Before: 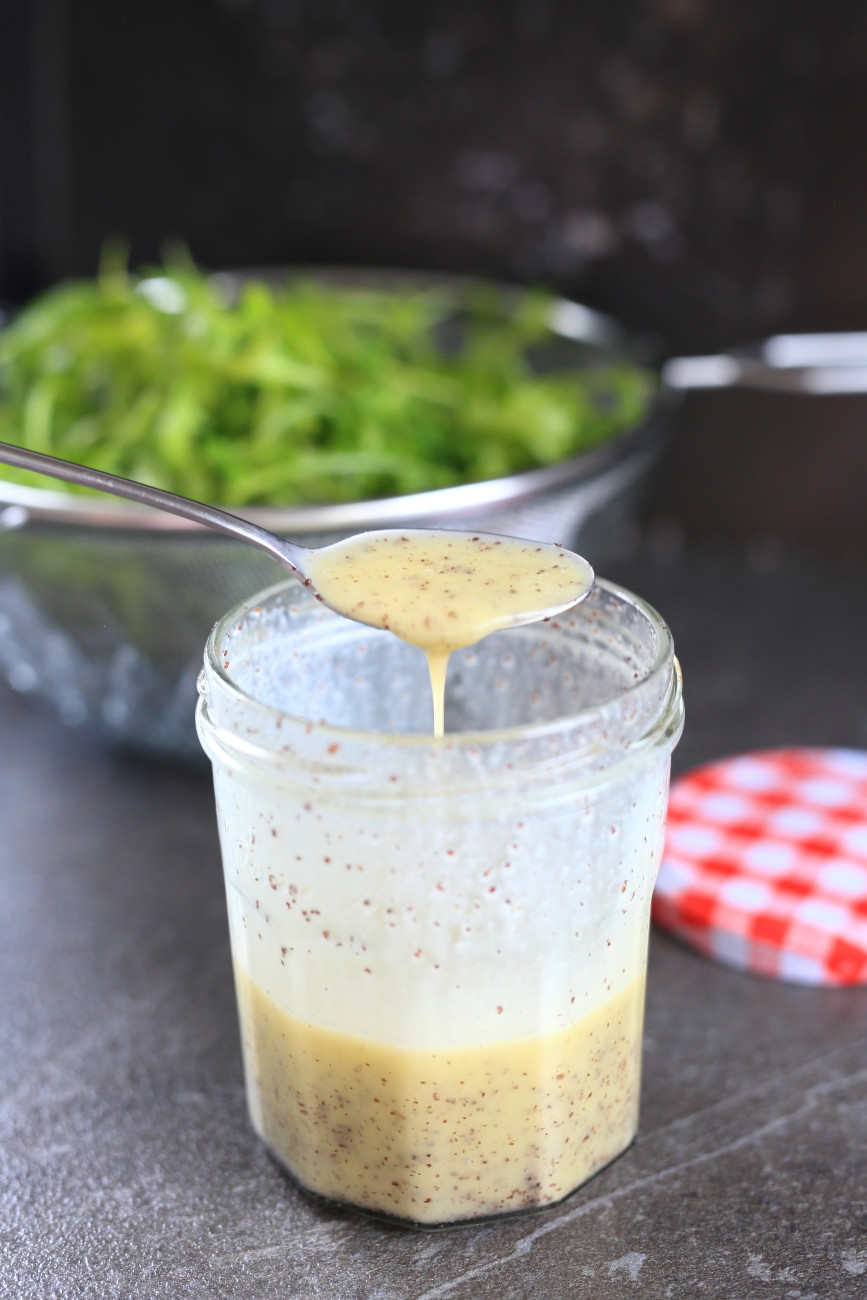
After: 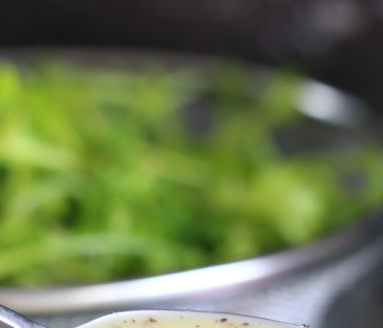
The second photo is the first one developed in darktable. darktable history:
crop: left 29.086%, top 16.876%, right 26.711%, bottom 57.859%
